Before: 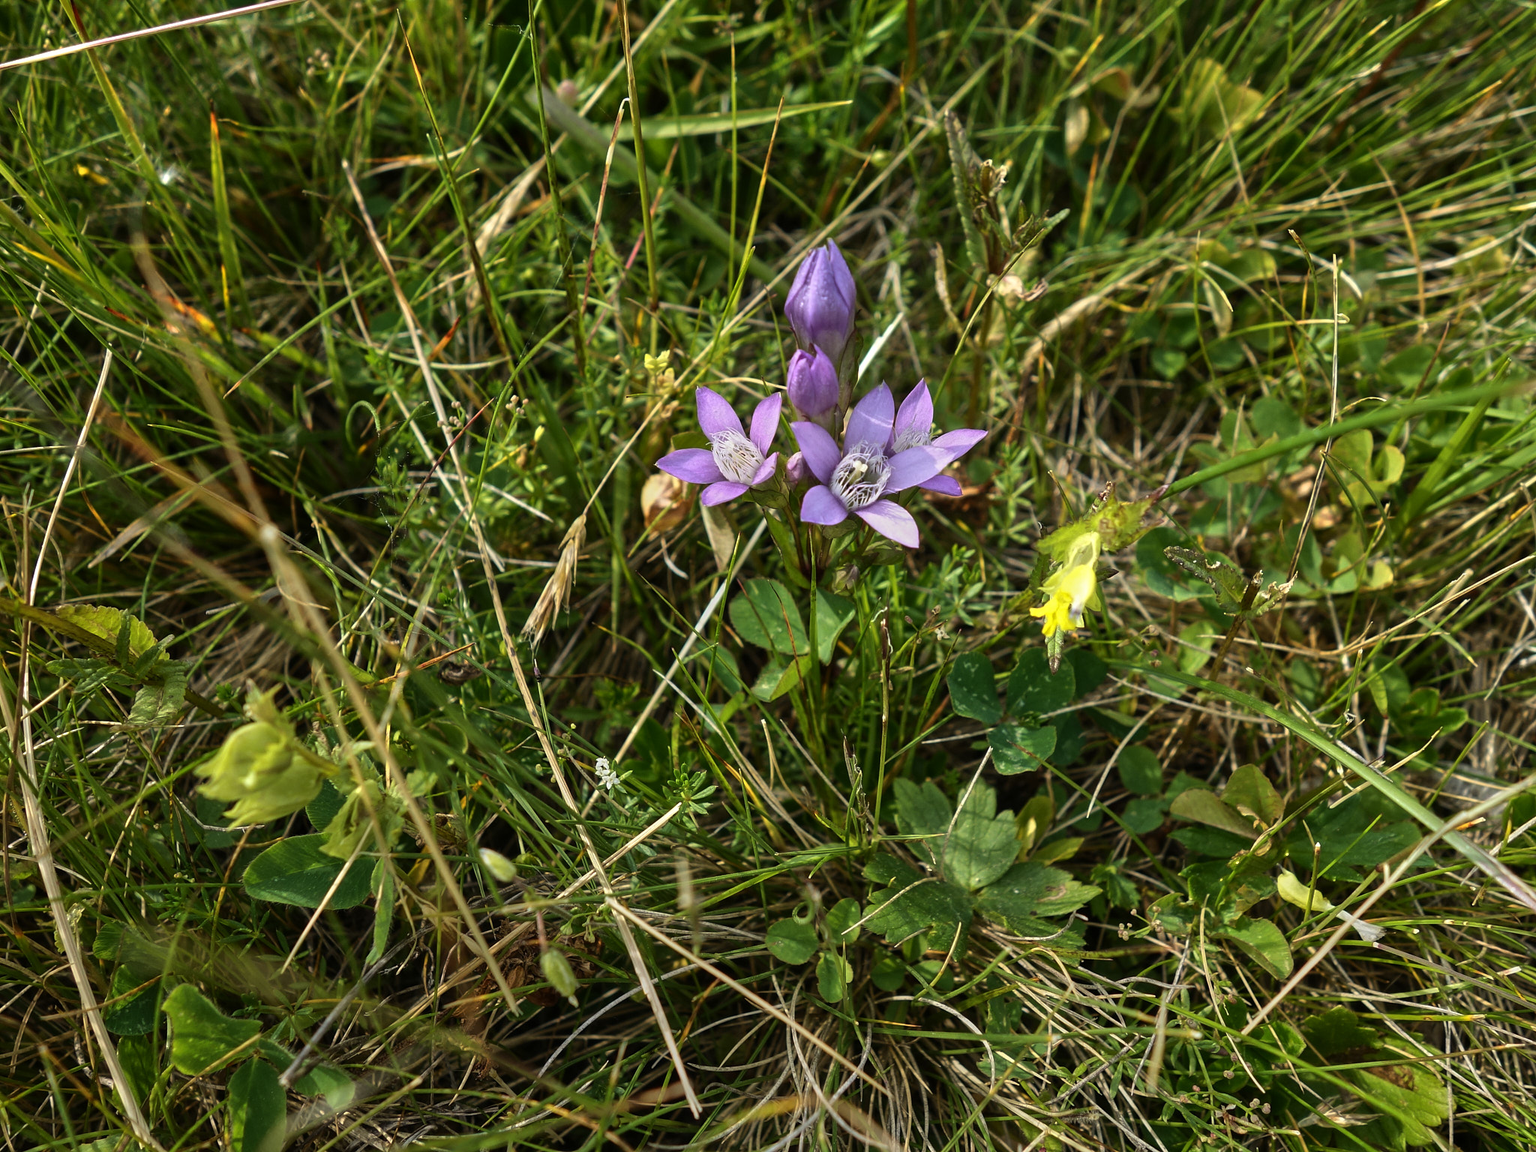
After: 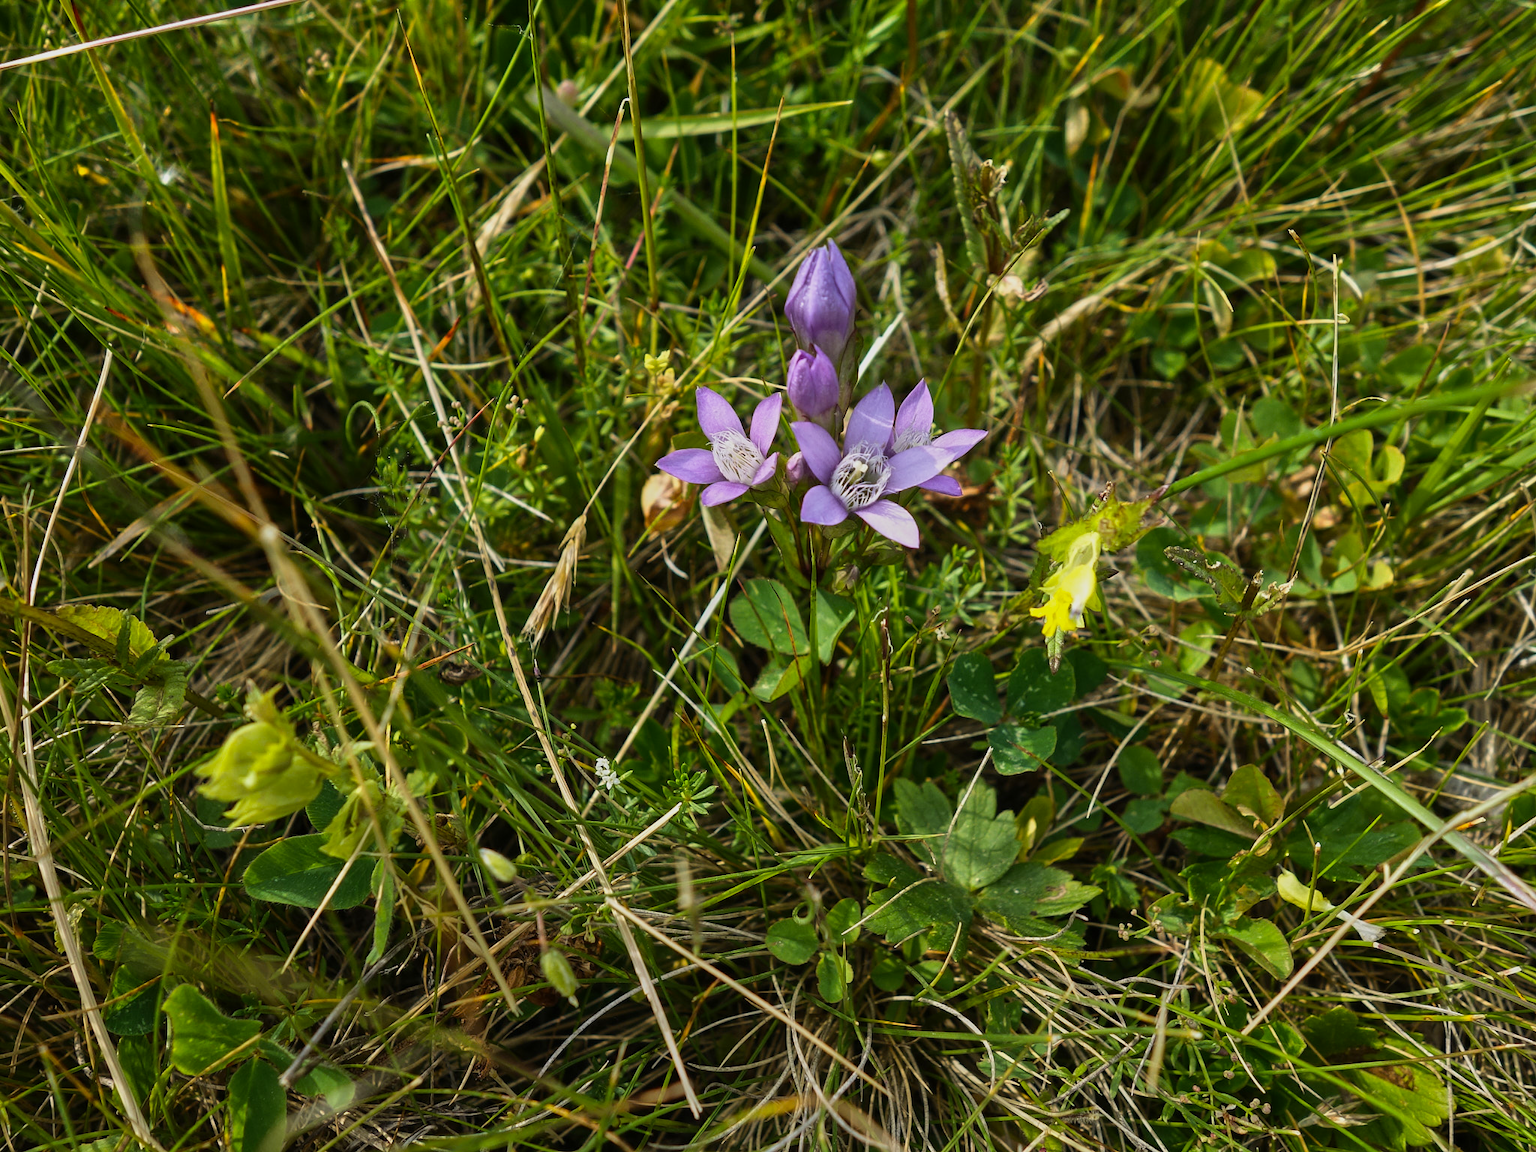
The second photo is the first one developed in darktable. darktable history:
color balance: output saturation 110%
sigmoid: contrast 1.22, skew 0.65
